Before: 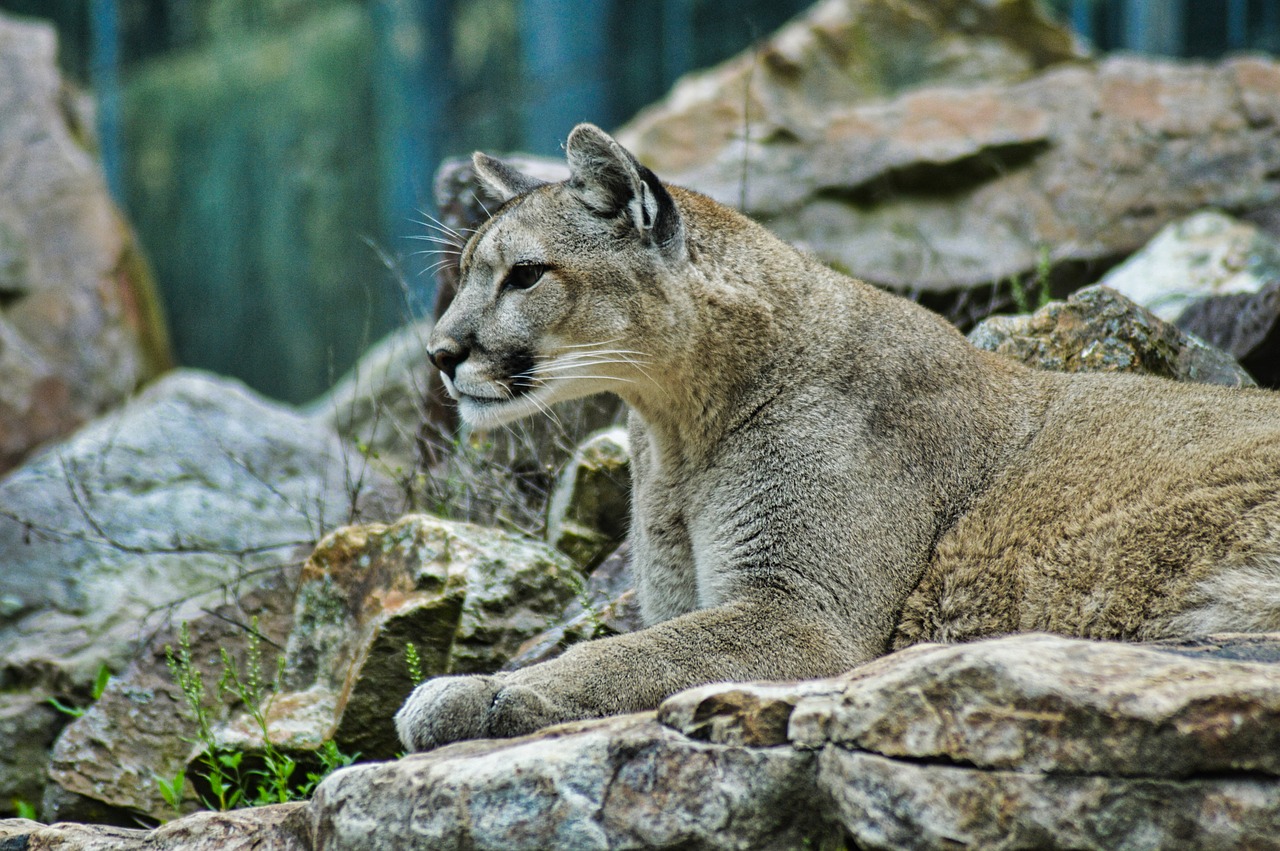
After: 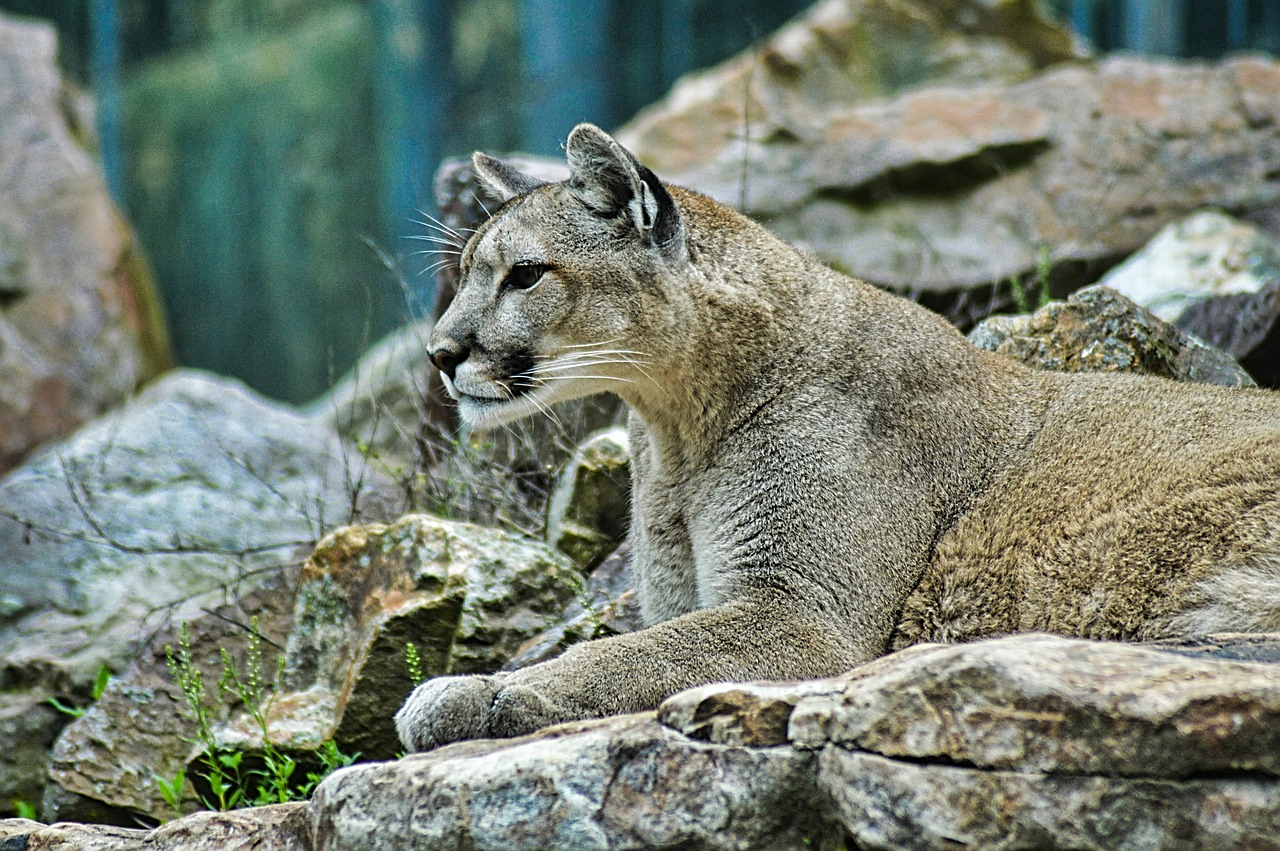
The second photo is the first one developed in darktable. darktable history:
exposure: exposure 0.124 EV, compensate highlight preservation false
sharpen: on, module defaults
